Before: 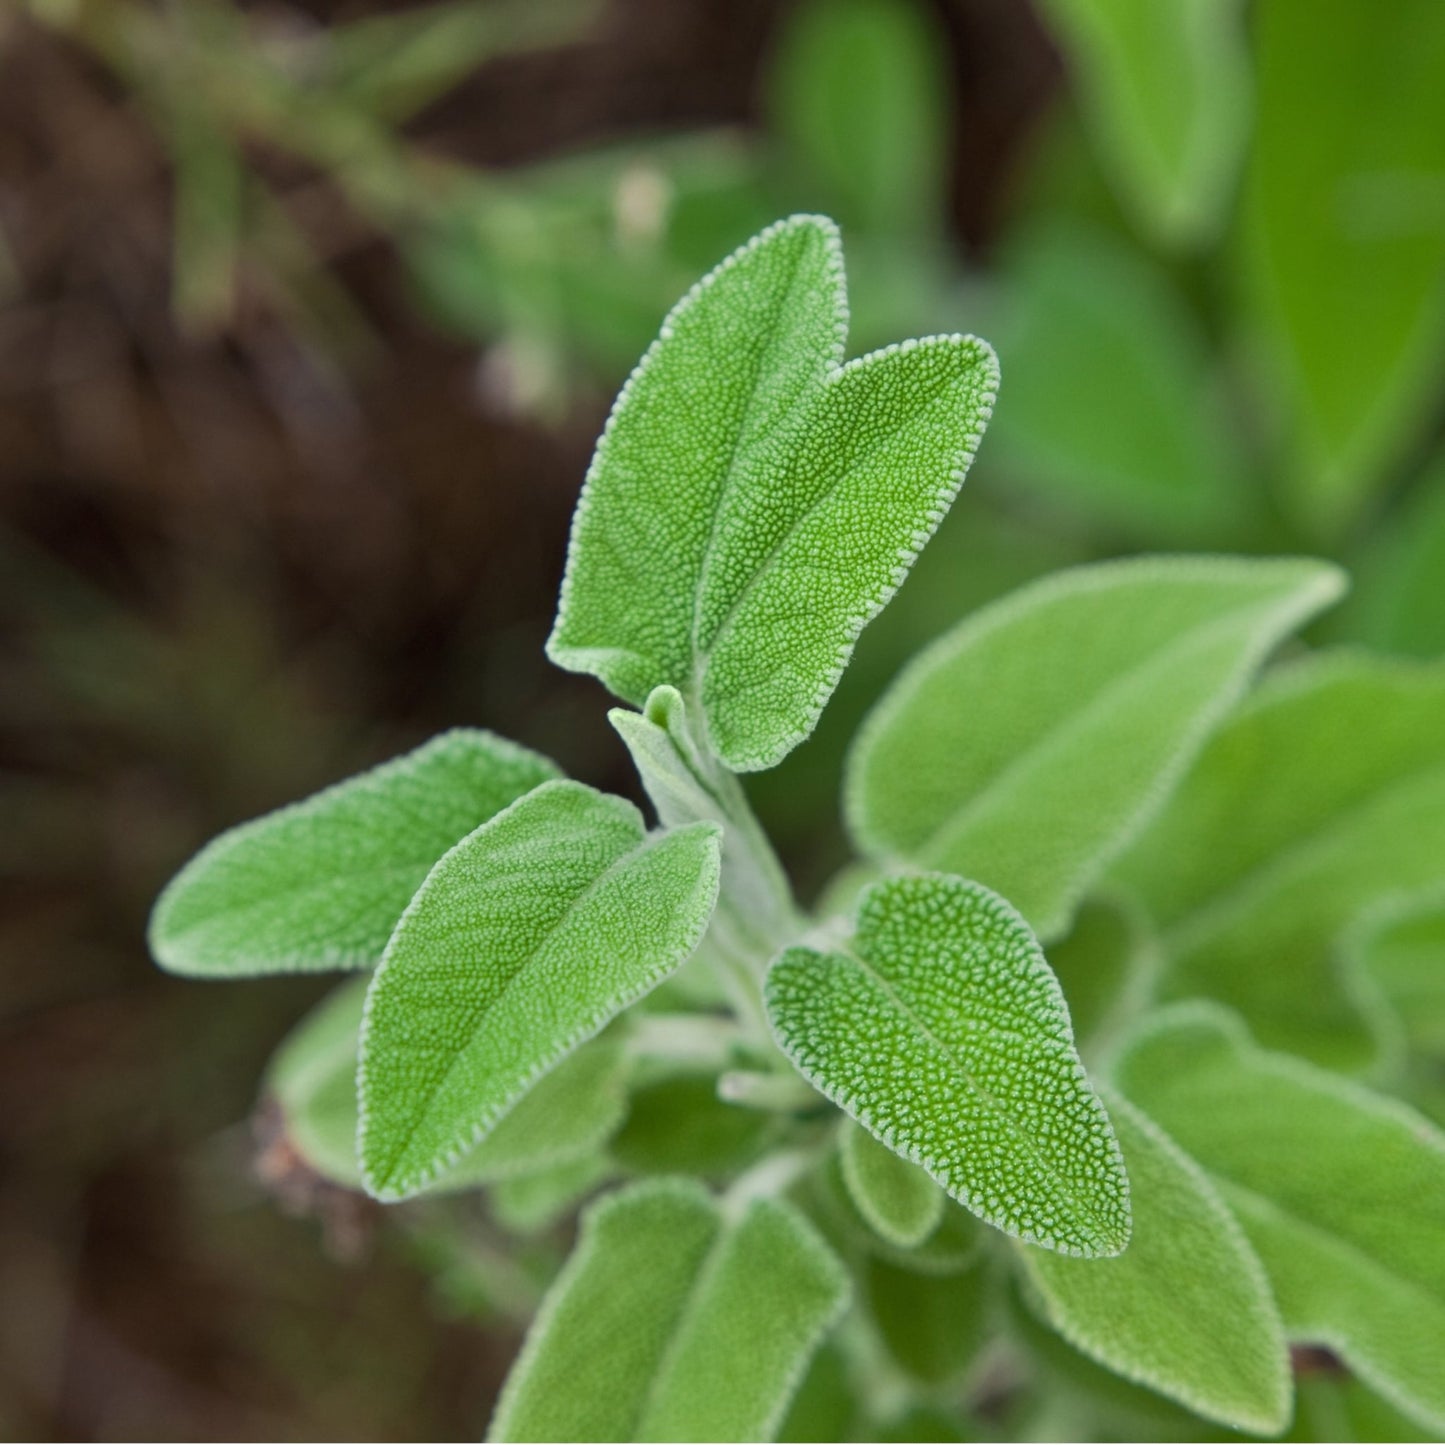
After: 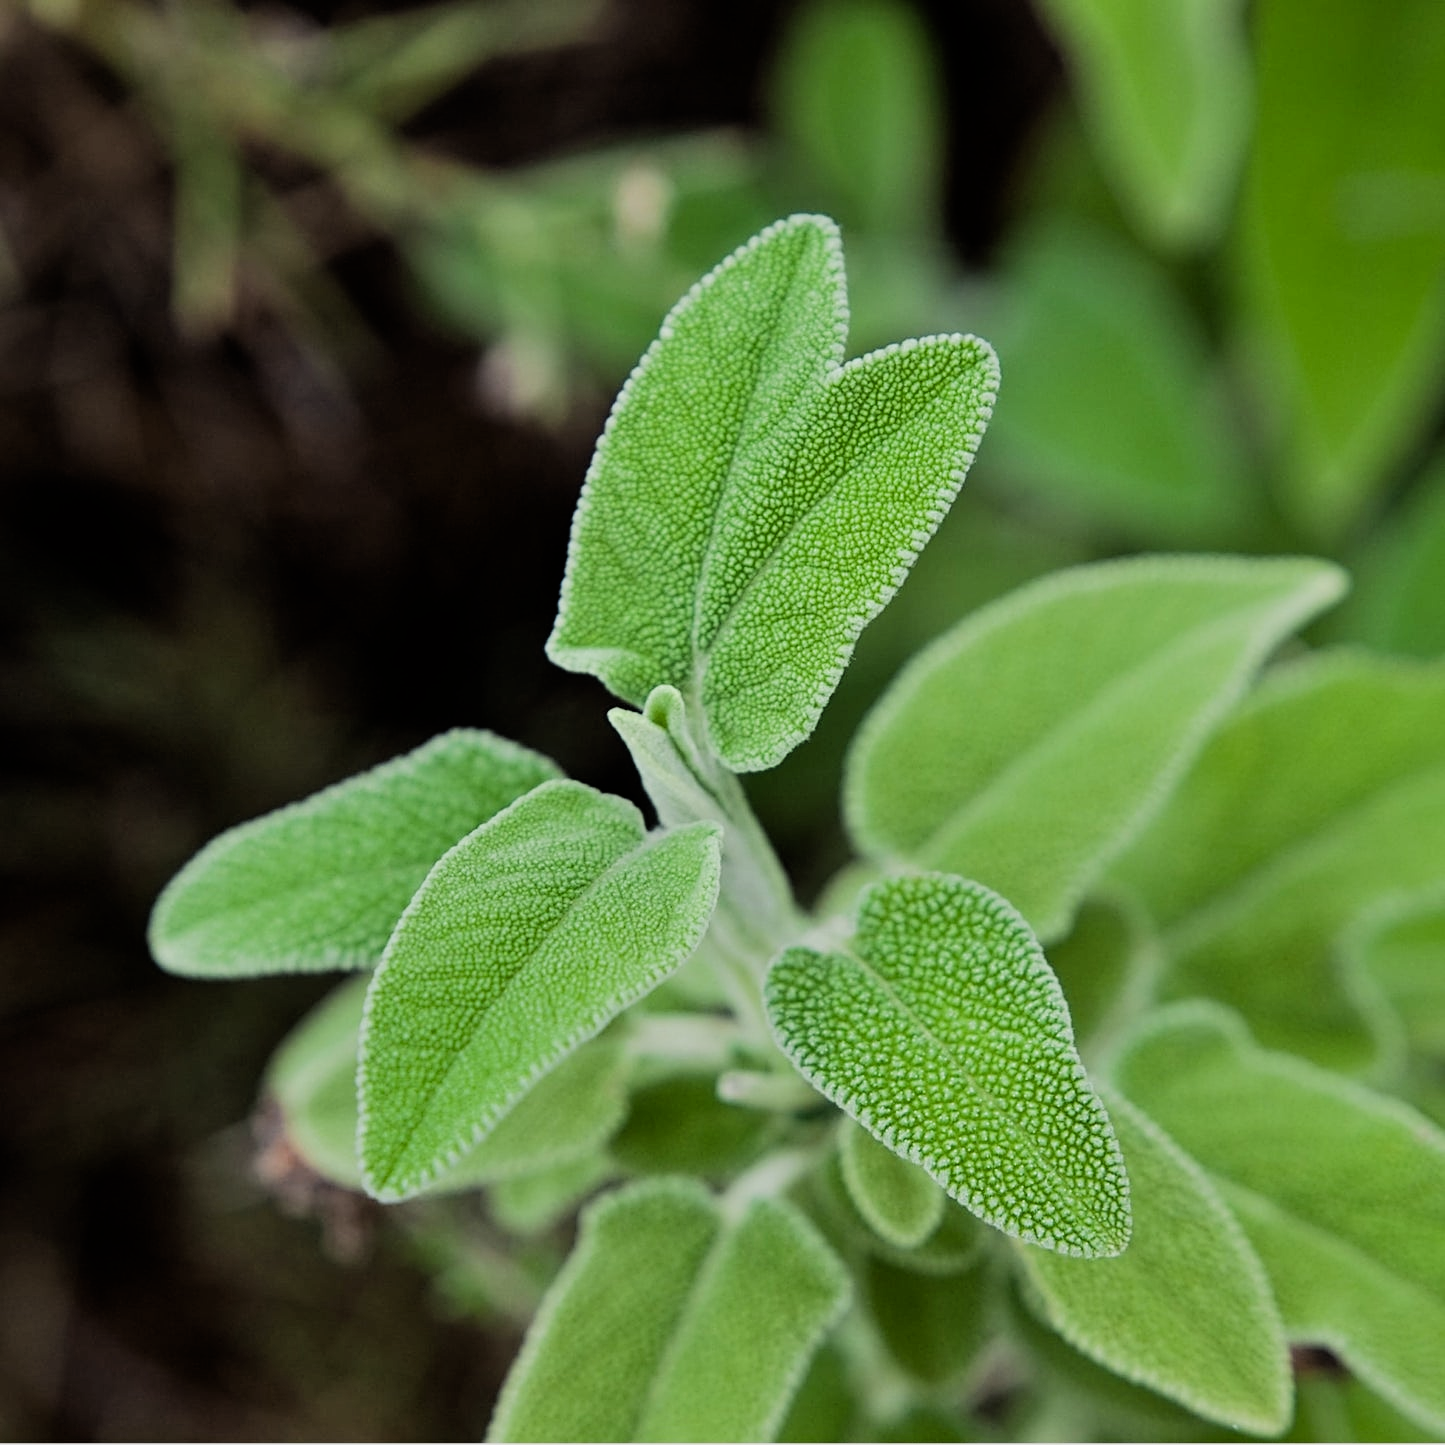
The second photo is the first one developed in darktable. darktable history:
filmic rgb: black relative exposure -5.06 EV, white relative exposure 3.96 EV, hardness 2.88, contrast 1.299, highlights saturation mix -11.49%
sharpen: on, module defaults
color zones: curves: ch1 [(0.24, 0.629) (0.75, 0.5)]; ch2 [(0.255, 0.454) (0.745, 0.491)], mix -93.79%
